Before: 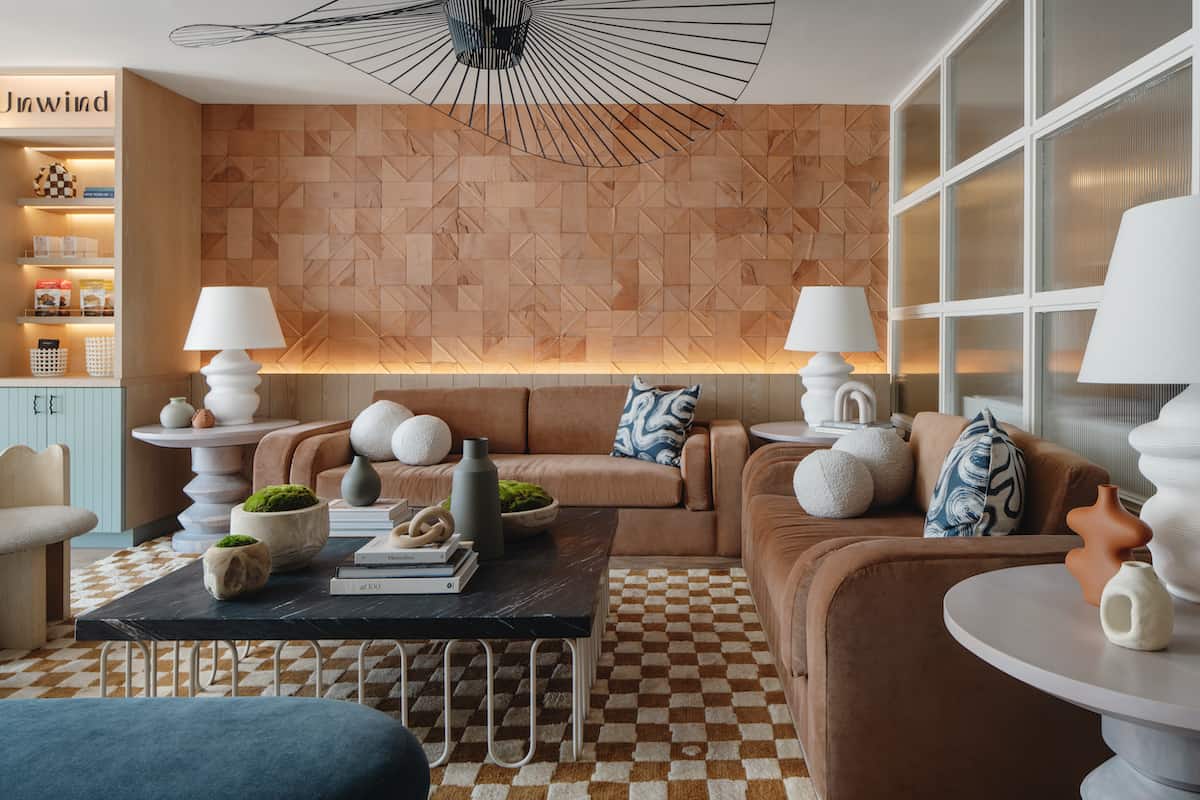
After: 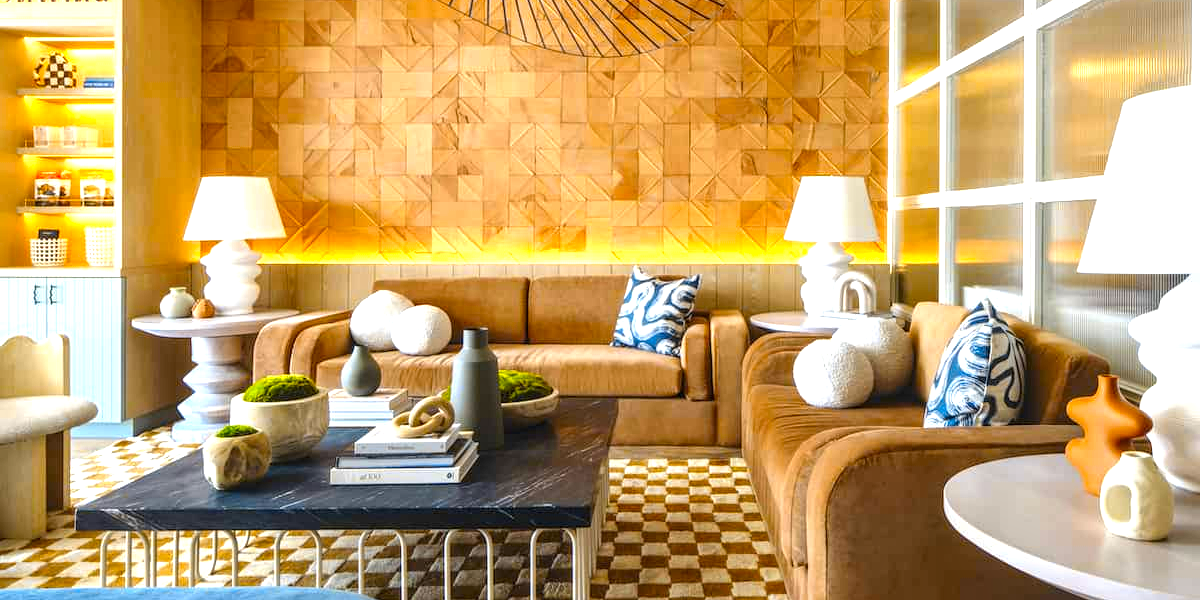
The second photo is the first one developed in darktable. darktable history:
local contrast: detail 130%
crop: top 13.819%, bottom 11.169%
exposure: black level correction 0, exposure 1.2 EV, compensate exposure bias true, compensate highlight preservation false
color contrast: green-magenta contrast 1.12, blue-yellow contrast 1.95, unbound 0
